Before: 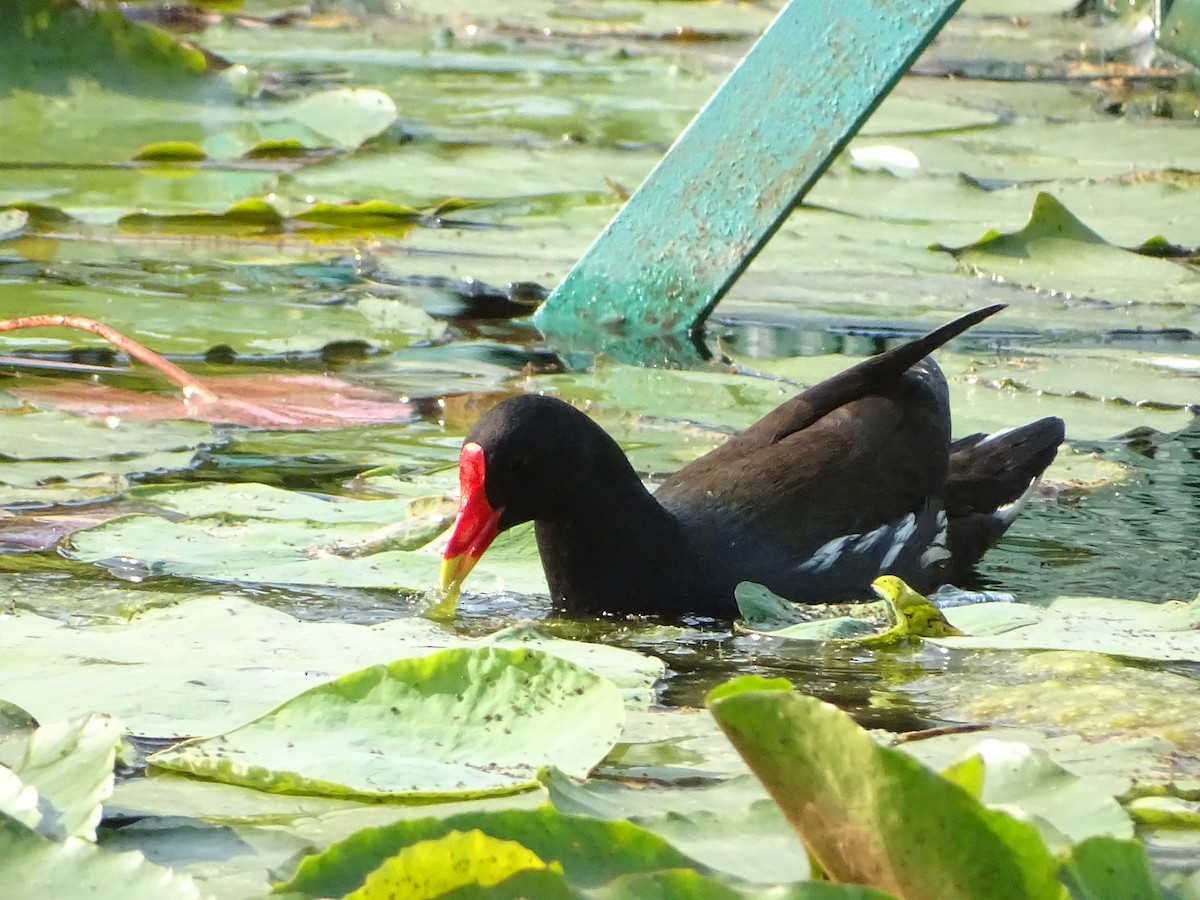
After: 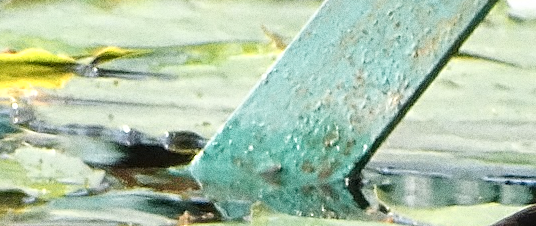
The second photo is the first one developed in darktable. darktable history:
crop: left 28.64%, top 16.832%, right 26.637%, bottom 58.055%
grain: coarseness 0.09 ISO, strength 40%
sharpen: on, module defaults
tone curve: curves: ch0 [(0, 0) (0.004, 0.002) (0.02, 0.013) (0.218, 0.218) (0.664, 0.718) (0.832, 0.873) (1, 1)], preserve colors none
color zones: curves: ch0 [(0.018, 0.548) (0.224, 0.64) (0.425, 0.447) (0.675, 0.575) (0.732, 0.579)]; ch1 [(0.066, 0.487) (0.25, 0.5) (0.404, 0.43) (0.75, 0.421) (0.956, 0.421)]; ch2 [(0.044, 0.561) (0.215, 0.465) (0.399, 0.544) (0.465, 0.548) (0.614, 0.447) (0.724, 0.43) (0.882, 0.623) (0.956, 0.632)]
